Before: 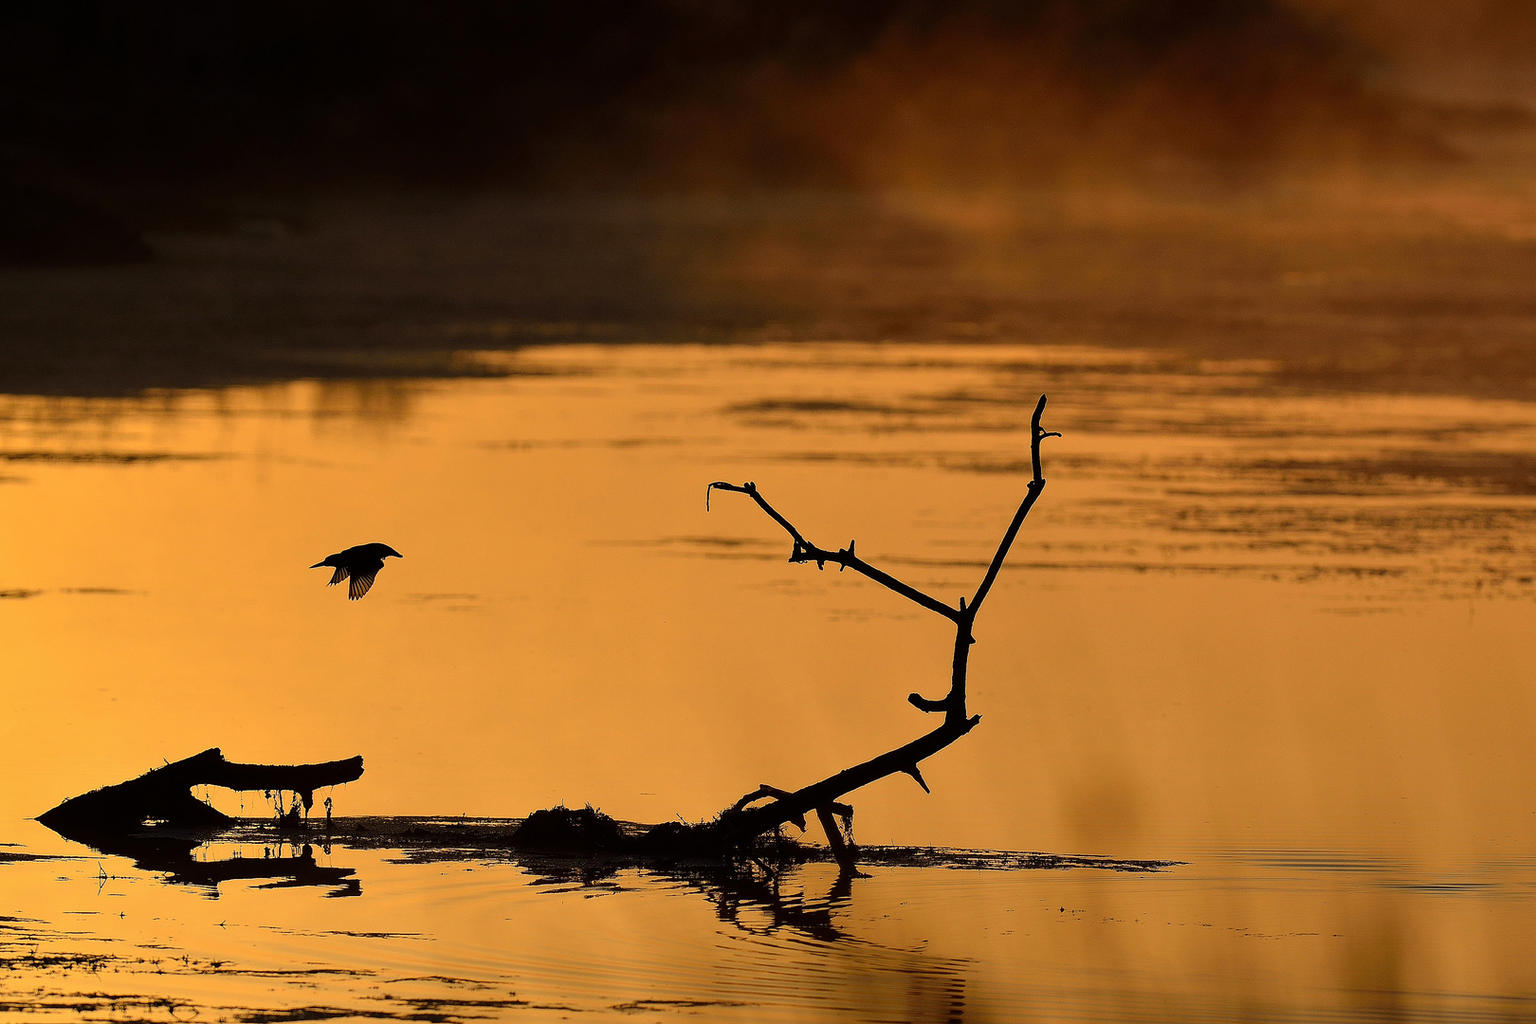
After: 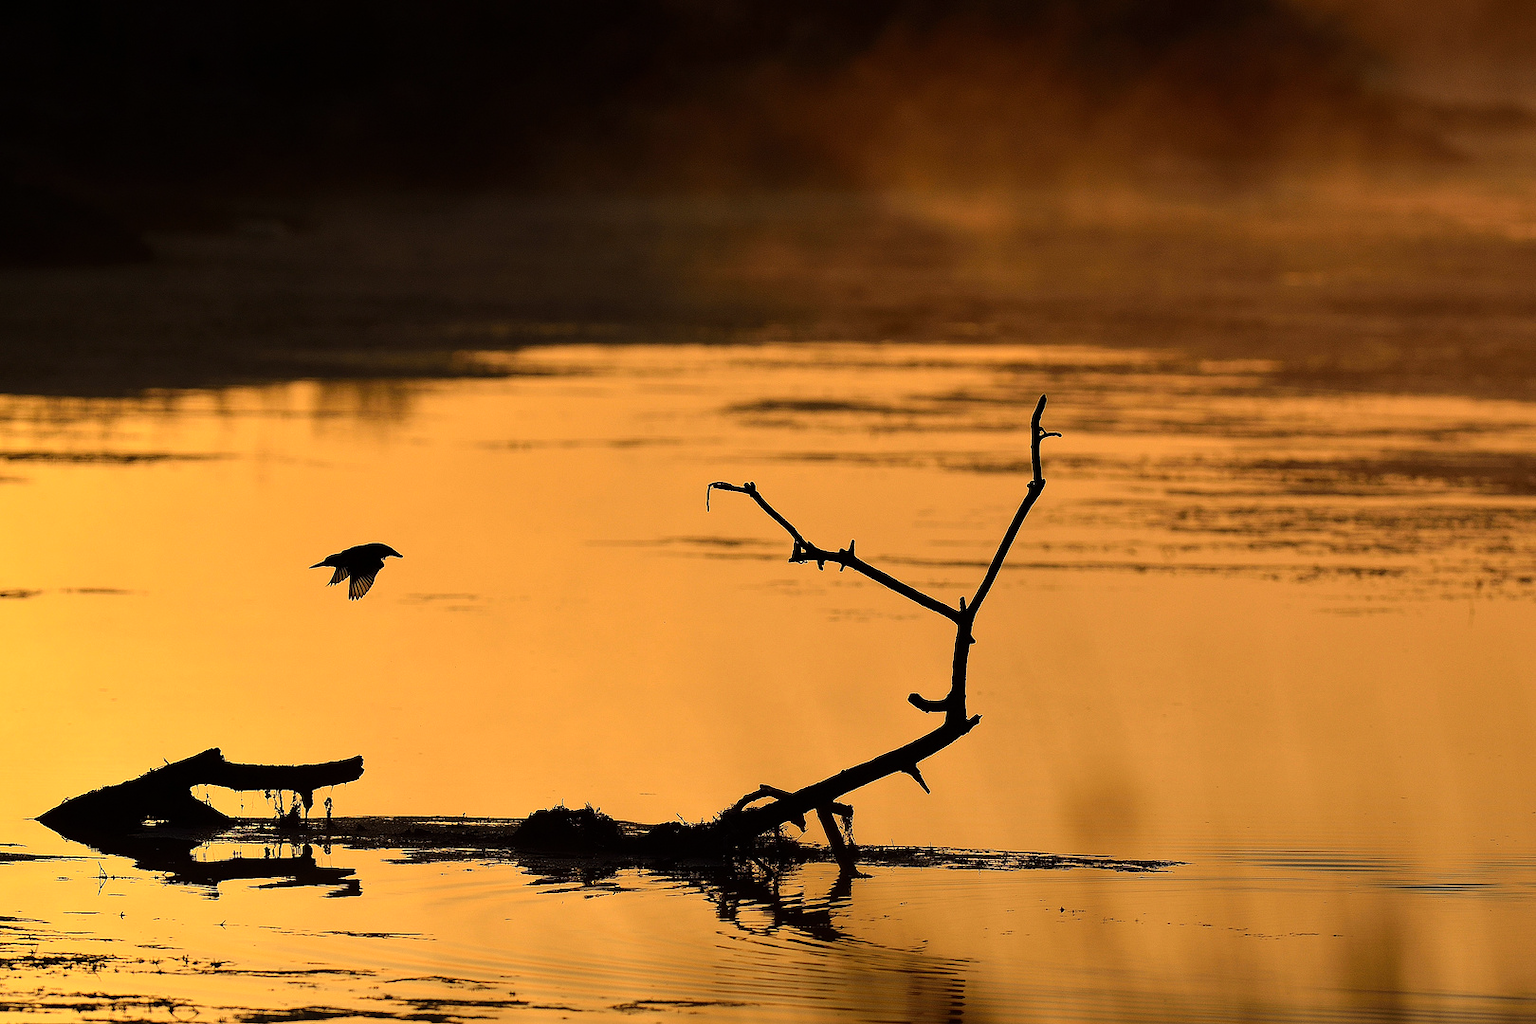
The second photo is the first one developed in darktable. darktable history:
tone equalizer: -8 EV -0.417 EV, -7 EV -0.389 EV, -6 EV -0.333 EV, -5 EV -0.222 EV, -3 EV 0.222 EV, -2 EV 0.333 EV, -1 EV 0.389 EV, +0 EV 0.417 EV, edges refinement/feathering 500, mask exposure compensation -1.57 EV, preserve details no
